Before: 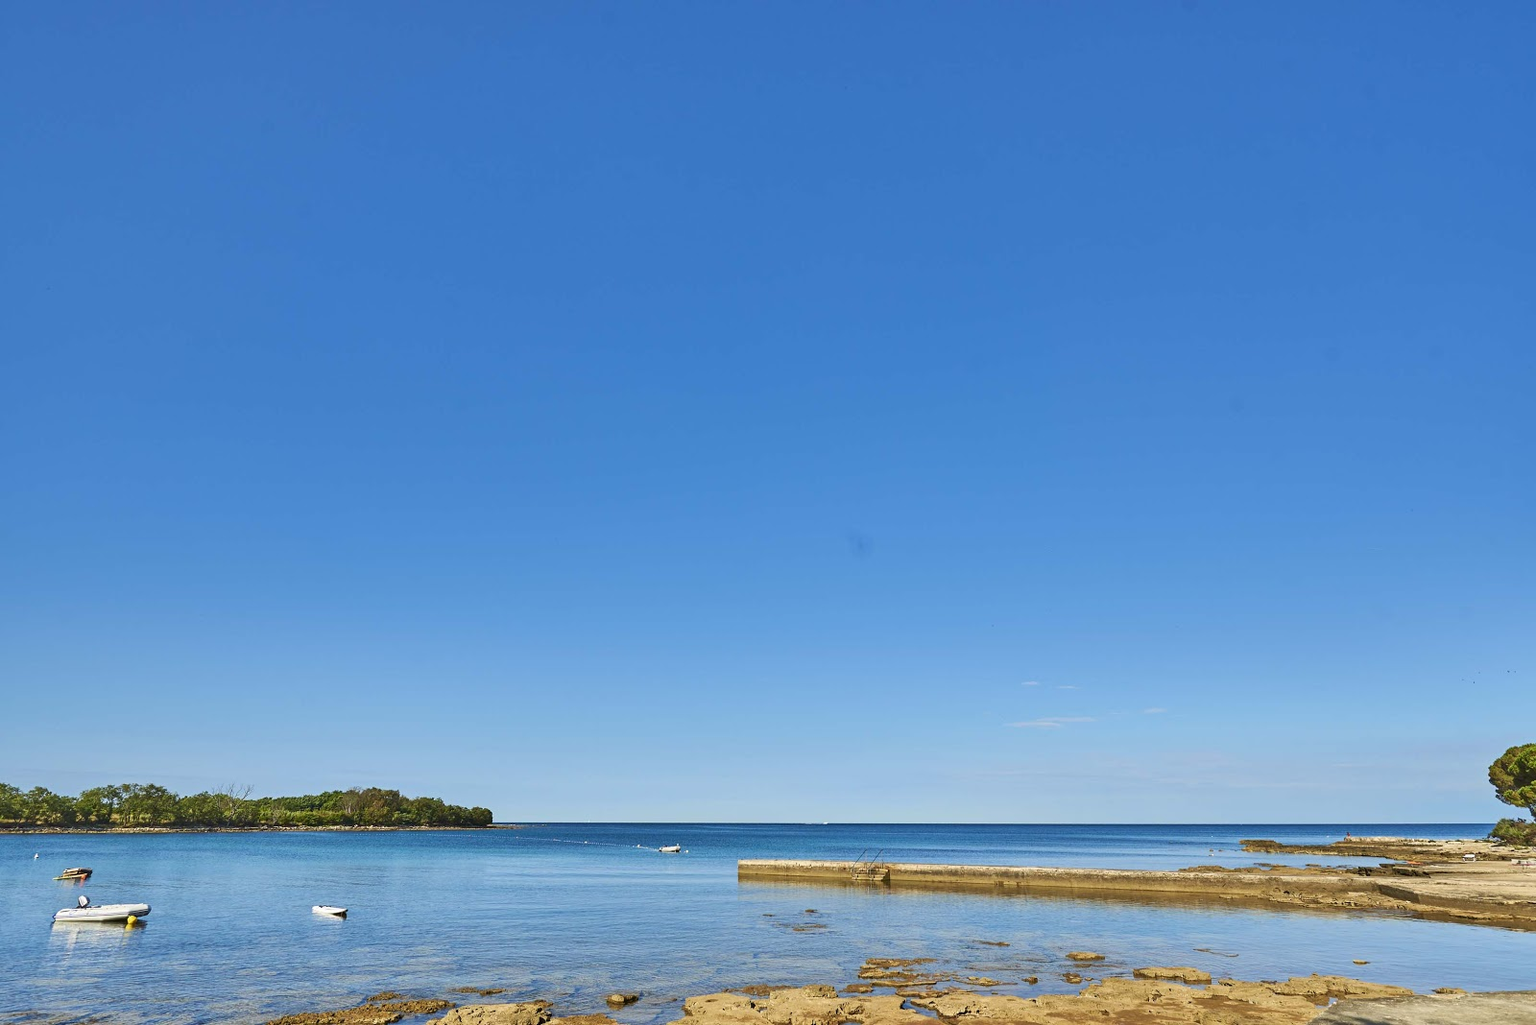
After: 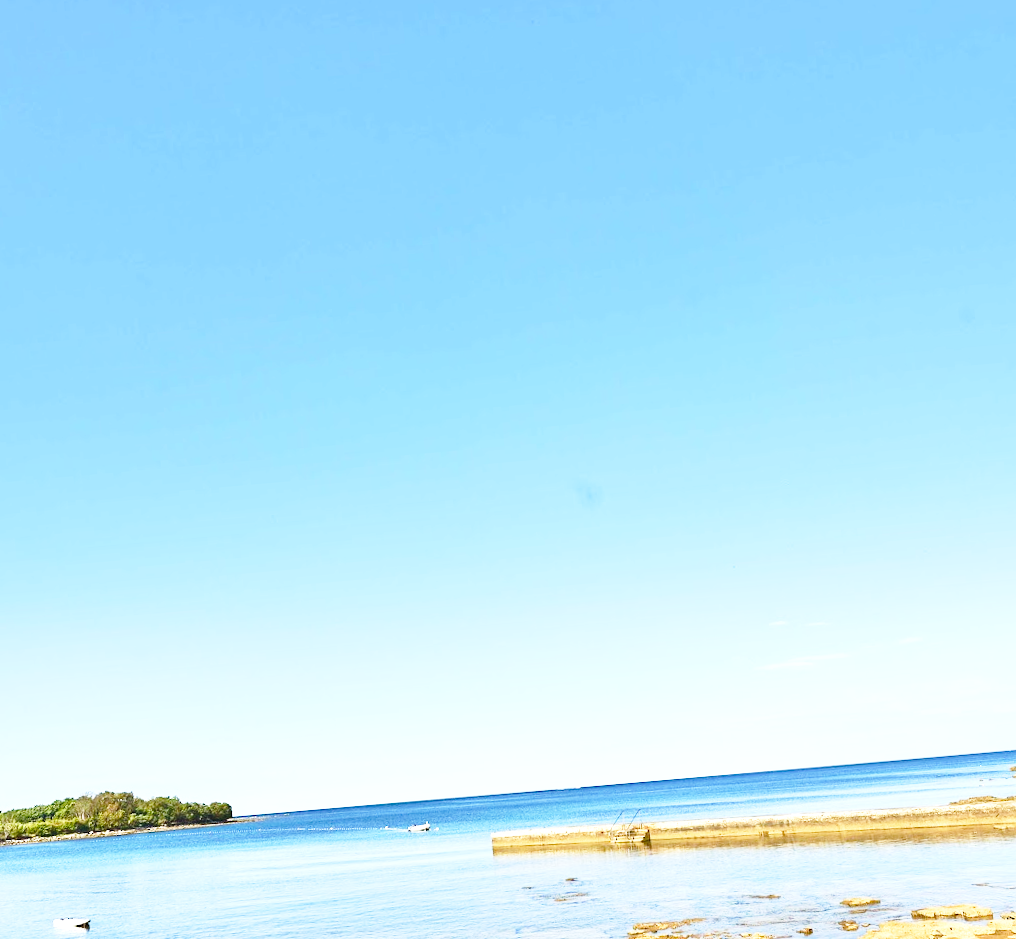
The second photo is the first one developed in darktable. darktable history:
exposure: black level correction 0.001, exposure 1 EV, compensate highlight preservation false
rotate and perspective: rotation -5°, crop left 0.05, crop right 0.952, crop top 0.11, crop bottom 0.89
crop and rotate: left 17.732%, right 15.423%
tone equalizer: on, module defaults
base curve: curves: ch0 [(0, 0) (0.028, 0.03) (0.121, 0.232) (0.46, 0.748) (0.859, 0.968) (1, 1)], preserve colors none
